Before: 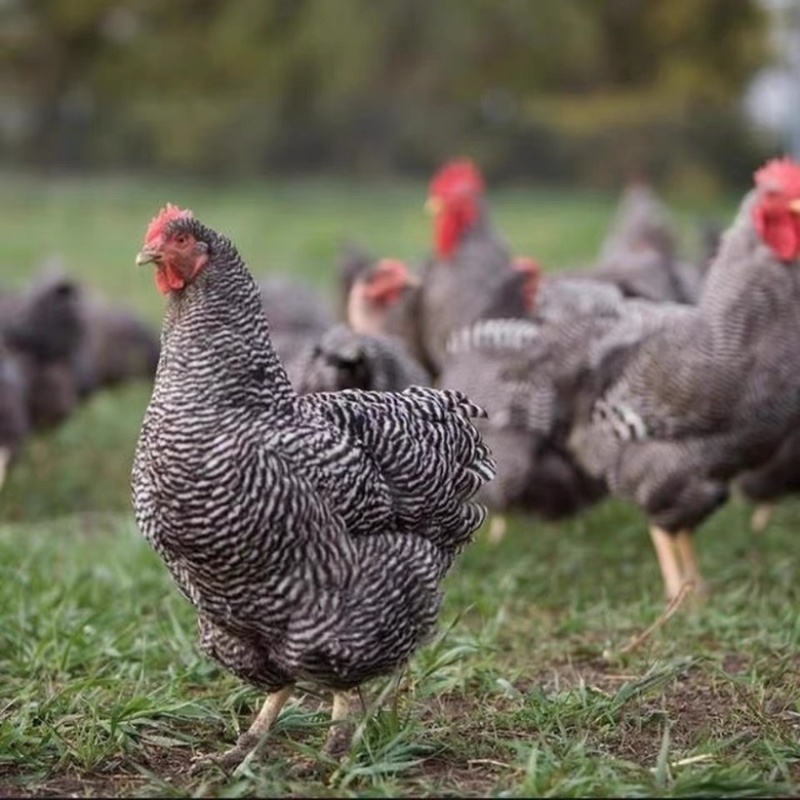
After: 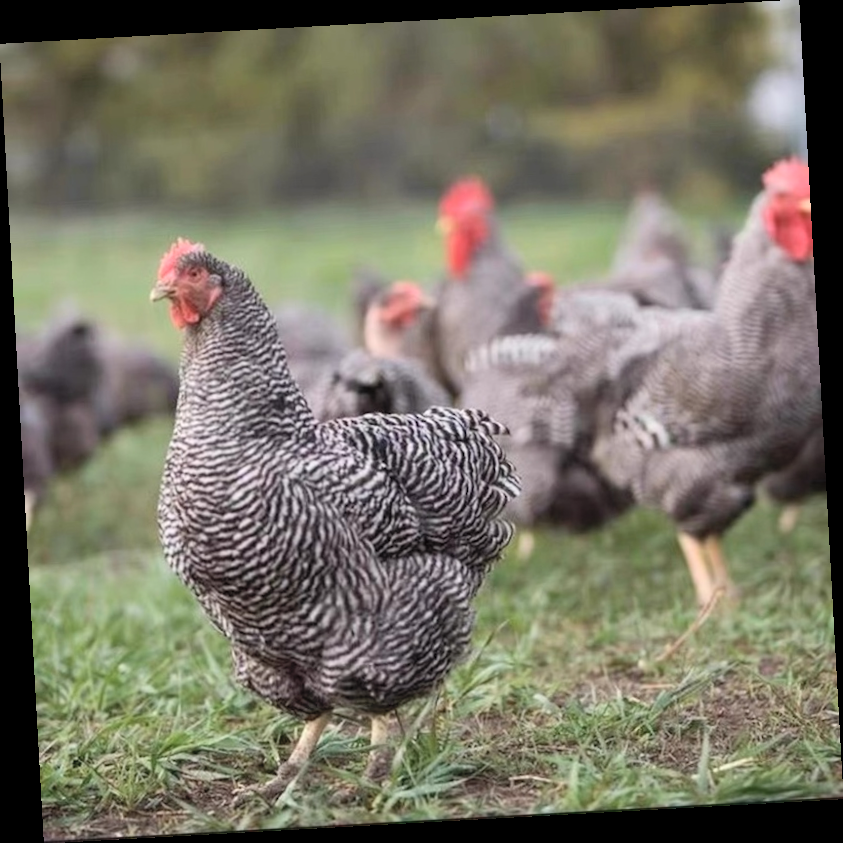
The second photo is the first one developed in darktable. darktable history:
contrast brightness saturation: contrast 0.14, brightness 0.21
rotate and perspective: rotation -3.18°, automatic cropping off
